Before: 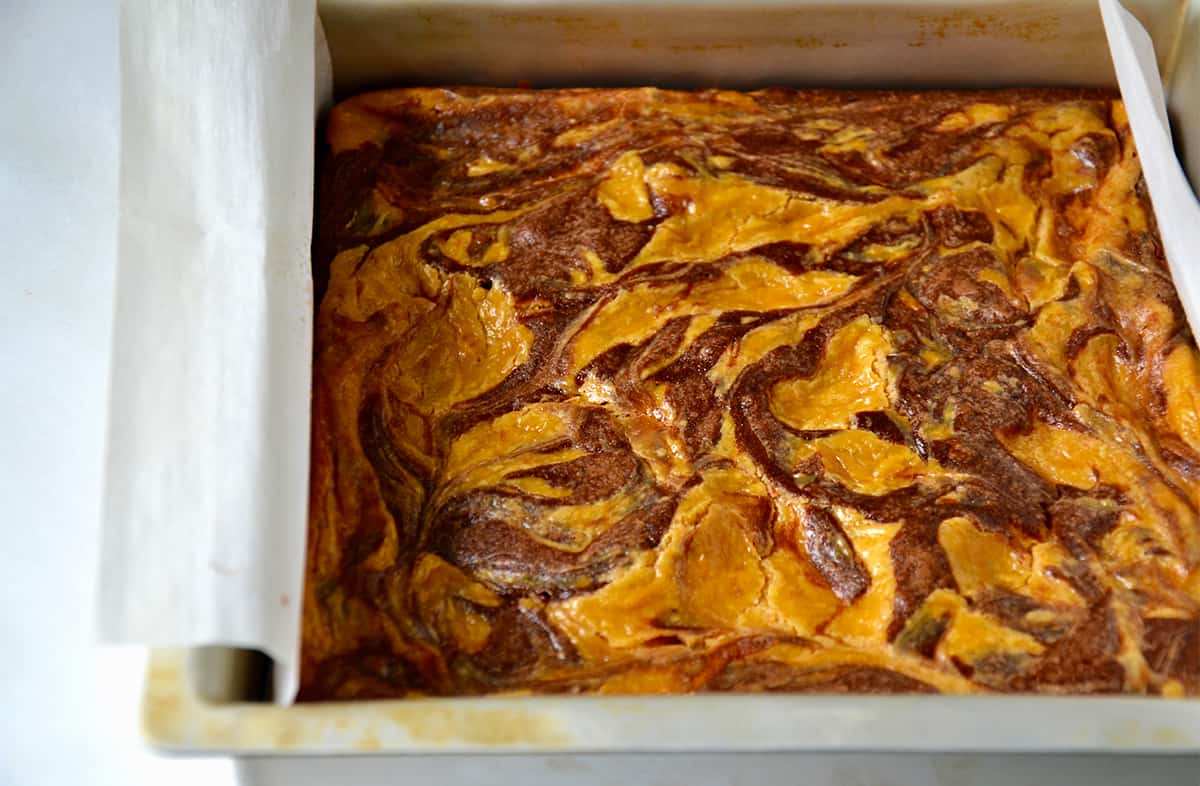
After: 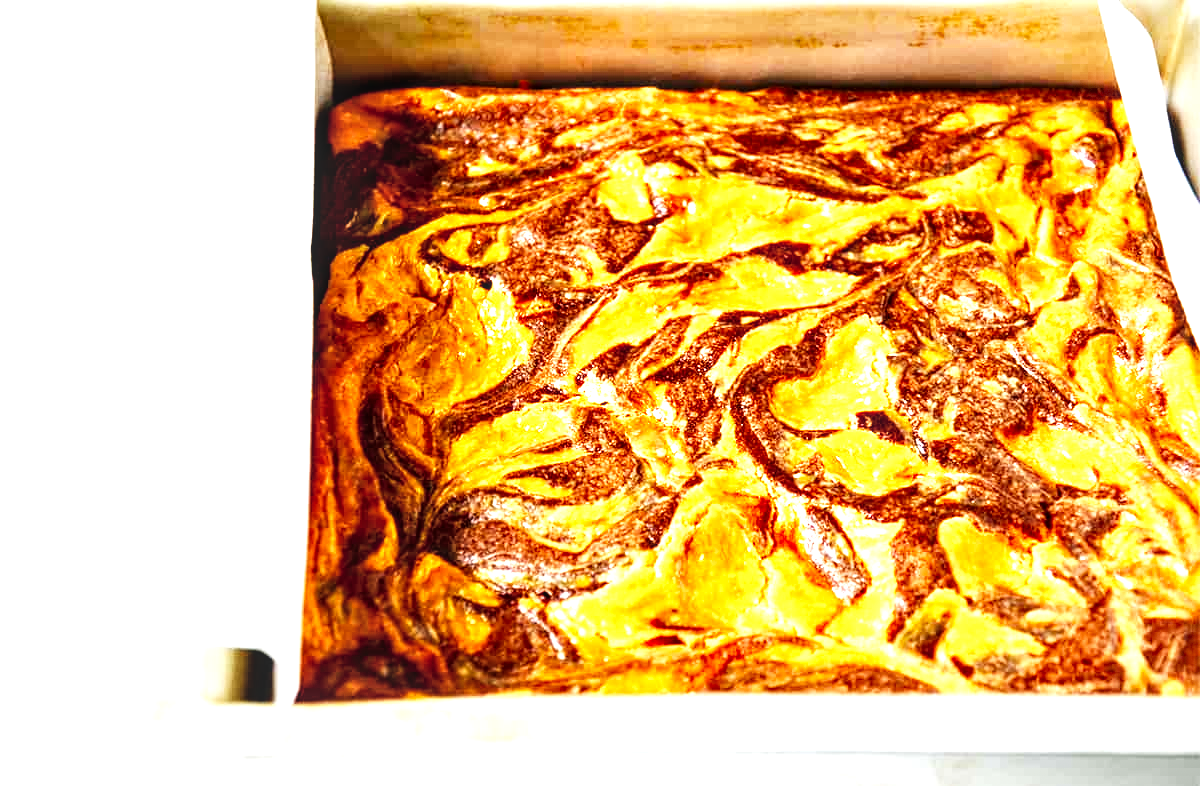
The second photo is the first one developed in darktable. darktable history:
shadows and highlights: radius 110.86, shadows 51.09, white point adjustment 9.16, highlights -4.17, highlights color adjustment 32.2%, soften with gaussian
vignetting: fall-off start 100%, fall-off radius 71%, brightness -0.434, saturation -0.2, width/height ratio 1.178, dithering 8-bit output, unbound false
base curve: curves: ch0 [(0, 0) (0.007, 0.004) (0.027, 0.03) (0.046, 0.07) (0.207, 0.54) (0.442, 0.872) (0.673, 0.972) (1, 1)], preserve colors none
local contrast: highlights 61%, detail 143%, midtone range 0.428
exposure: black level correction 0.001, exposure 0.5 EV, compensate exposure bias true, compensate highlight preservation false
